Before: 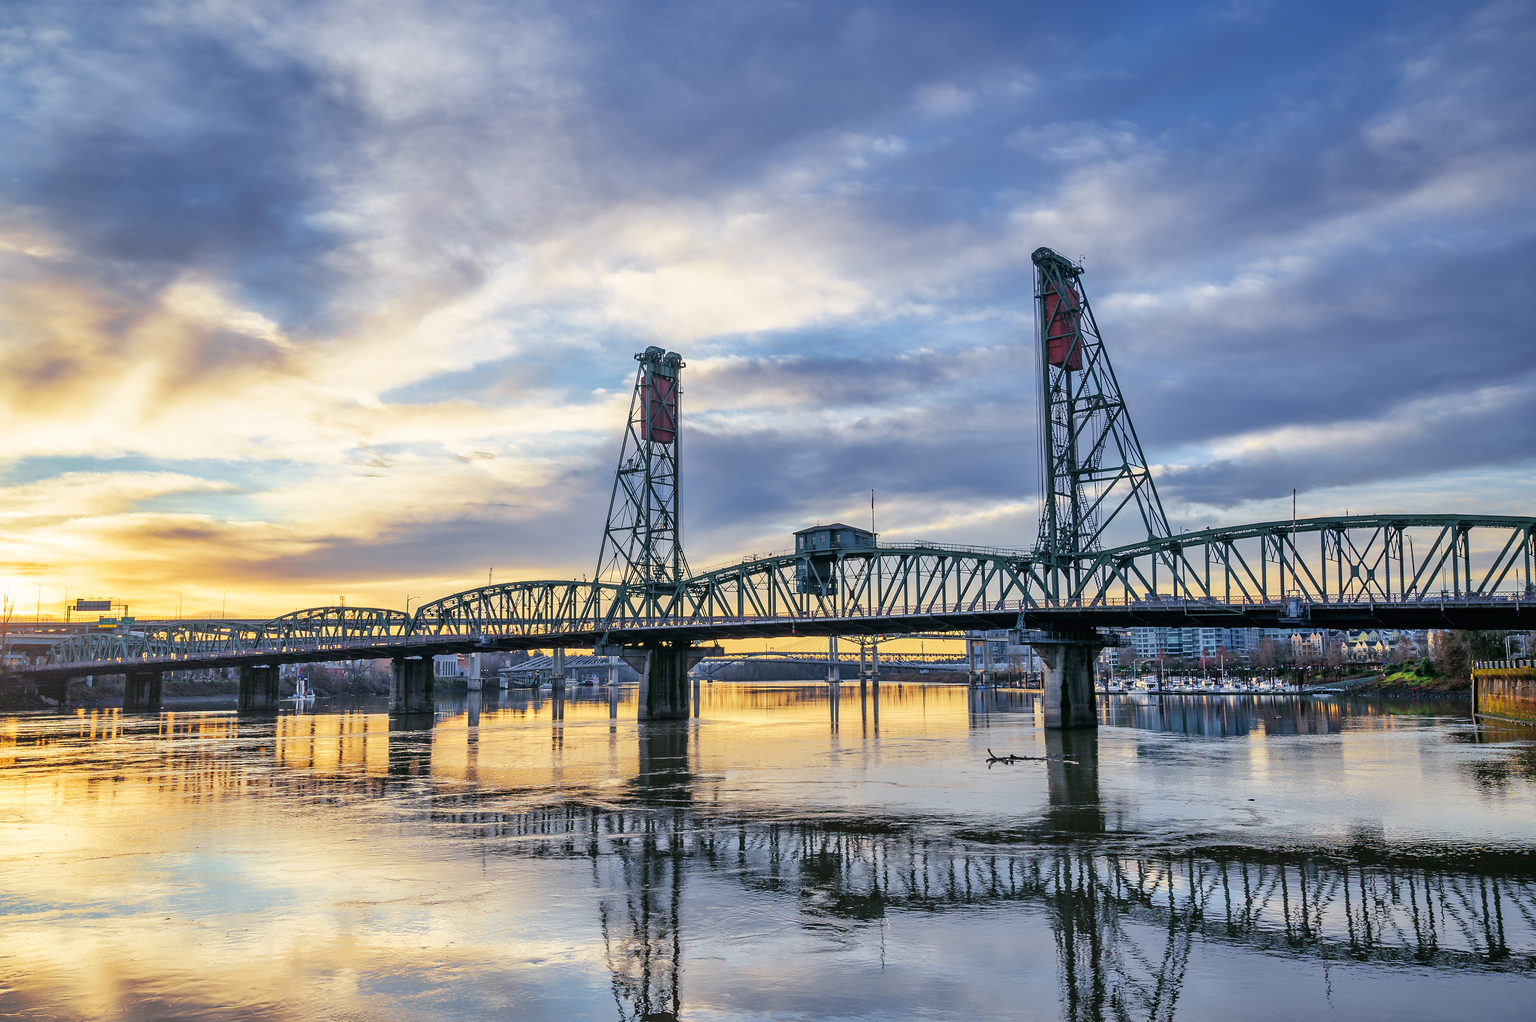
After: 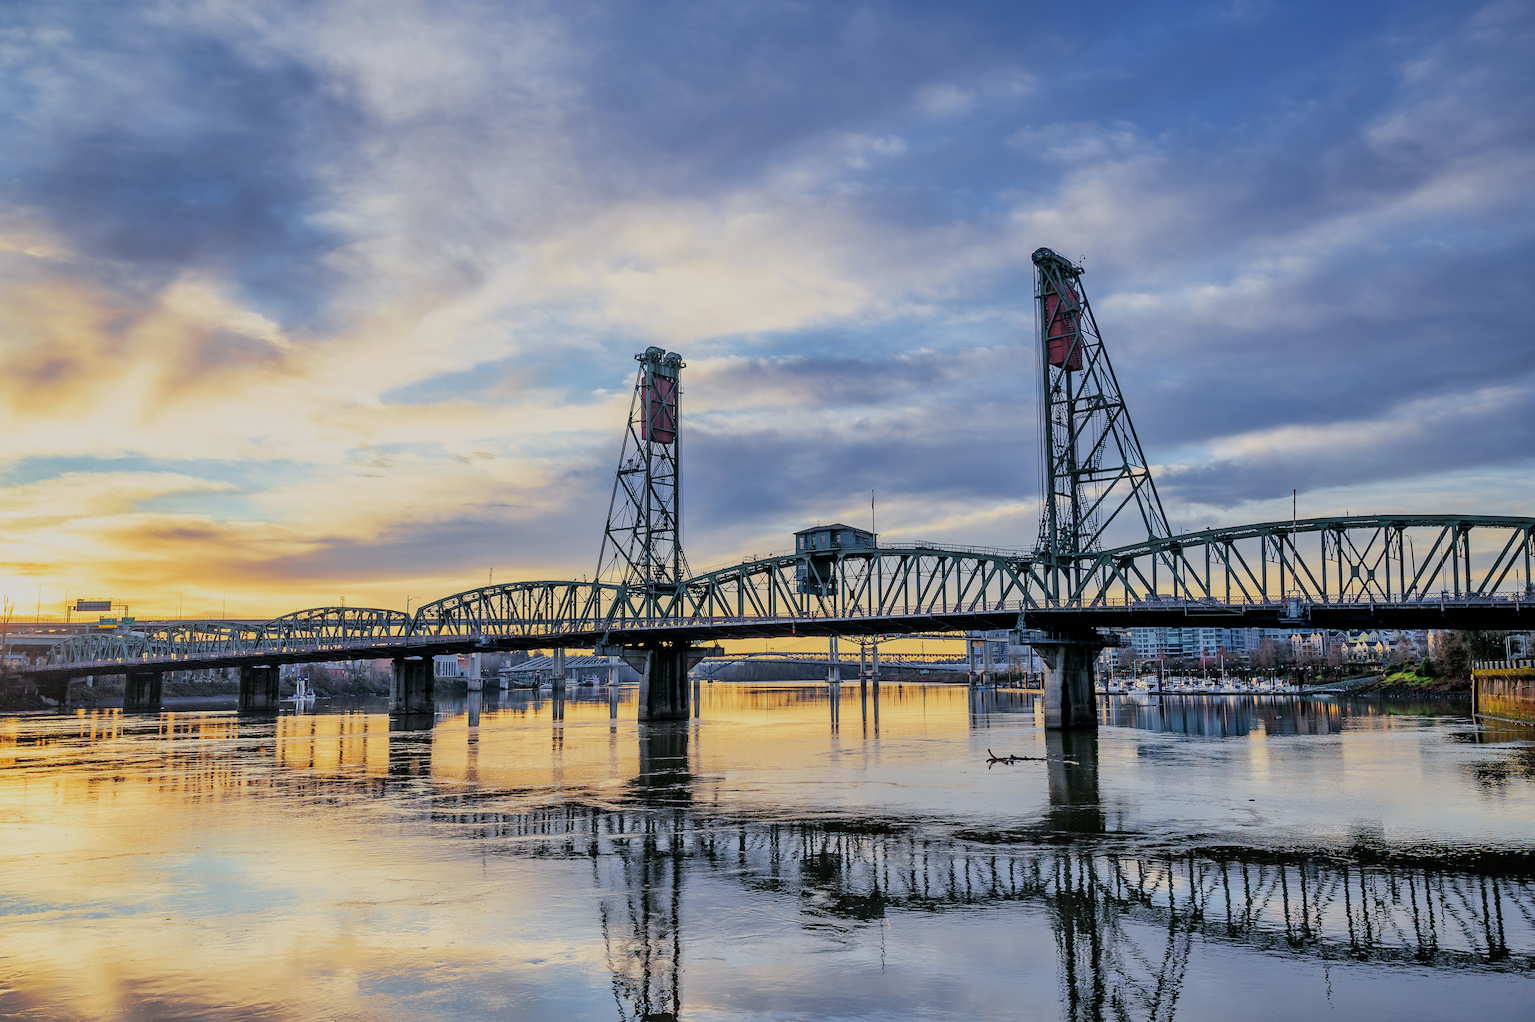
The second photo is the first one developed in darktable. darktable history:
filmic rgb: black relative exposure -7.65 EV, white relative exposure 4.56 EV, hardness 3.61, color science v6 (2022), iterations of high-quality reconstruction 0
